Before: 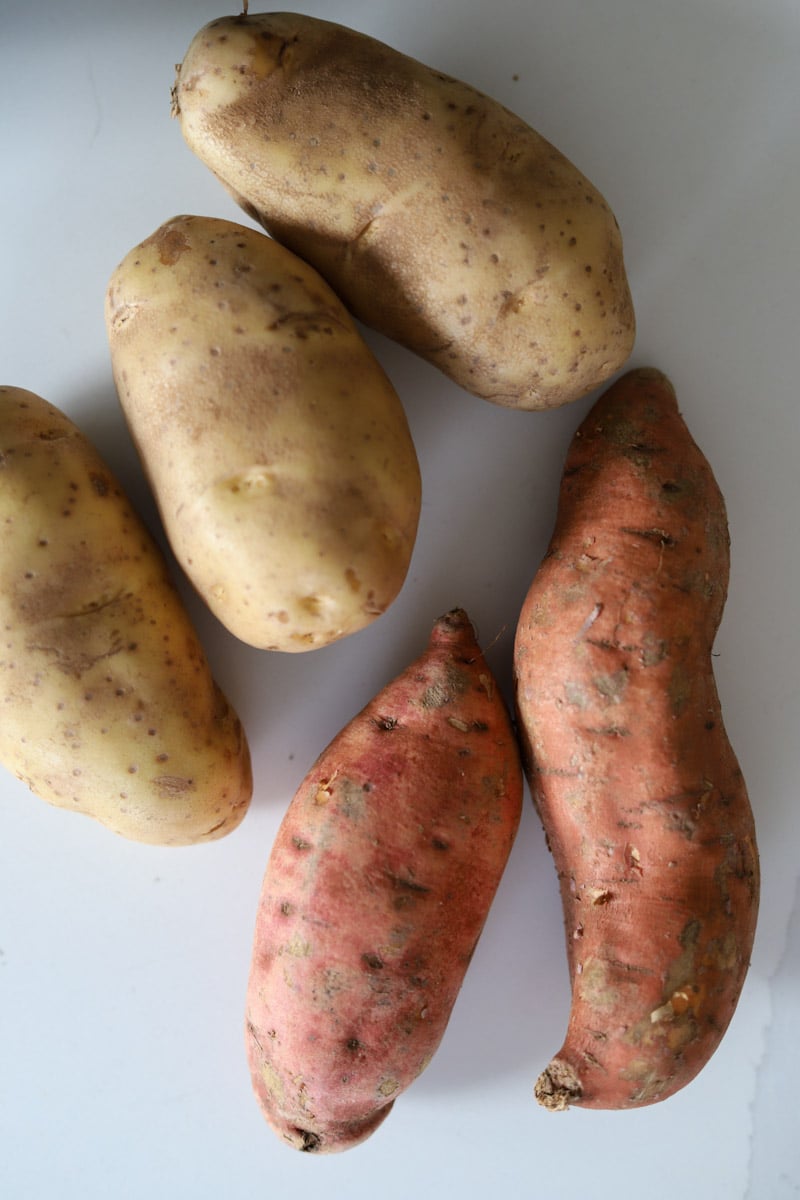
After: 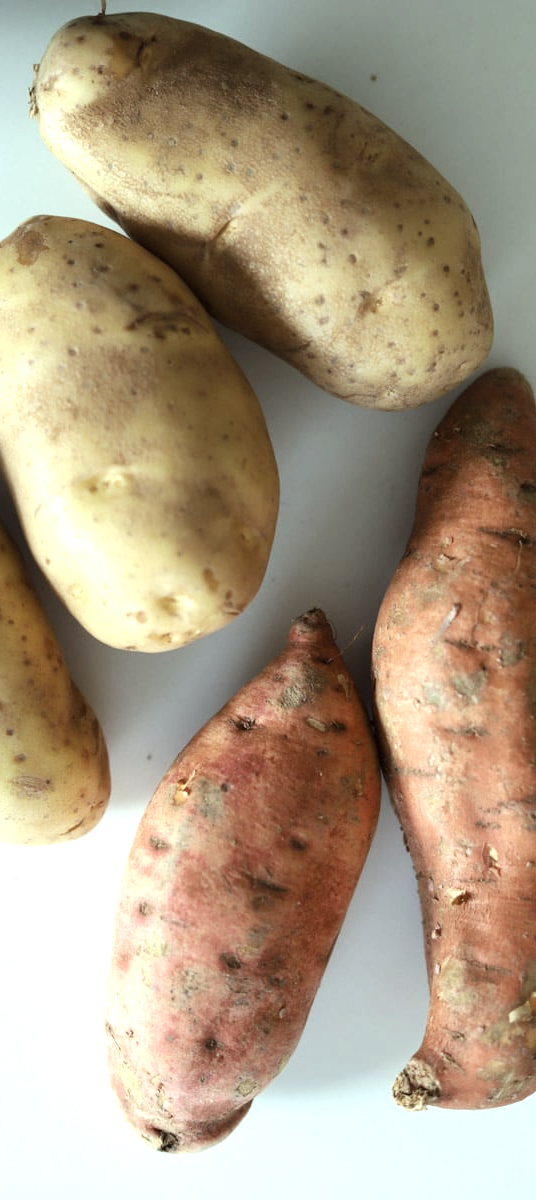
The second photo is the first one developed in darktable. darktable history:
contrast brightness saturation: contrast 0.06, brightness -0.009, saturation -0.229
color correction: highlights a* -7.97, highlights b* 3.57
crop and rotate: left 17.793%, right 15.096%
exposure: black level correction 0, exposure 0.702 EV, compensate exposure bias true, compensate highlight preservation false
